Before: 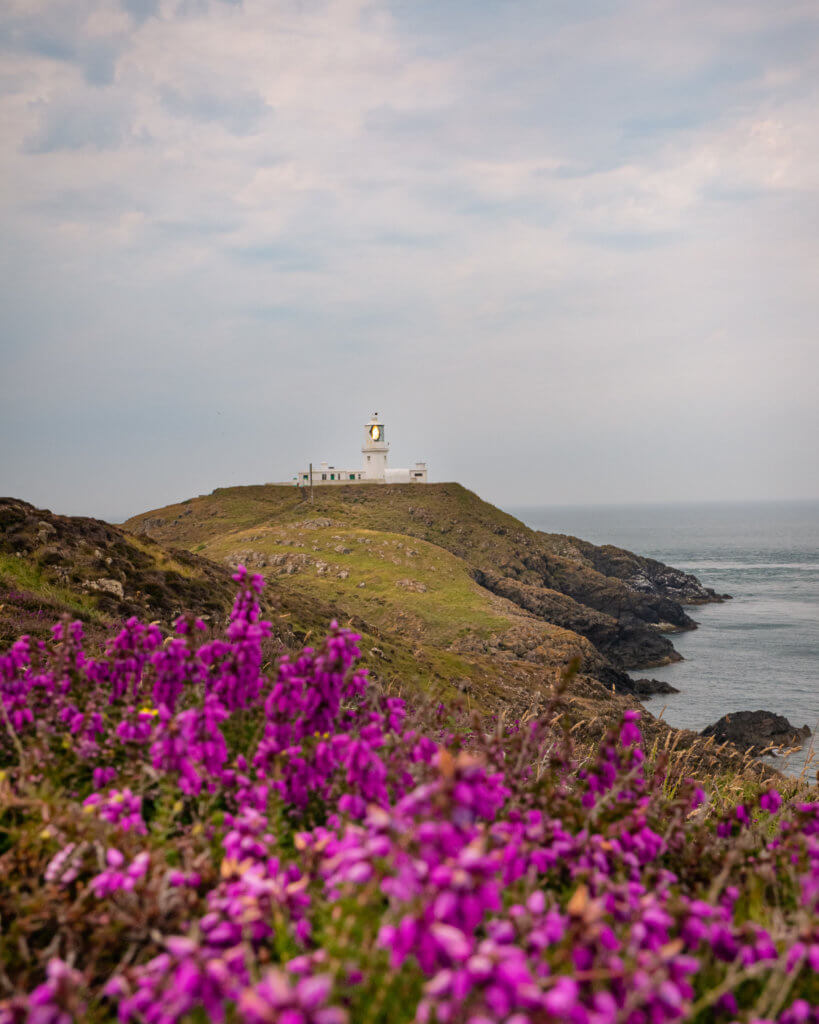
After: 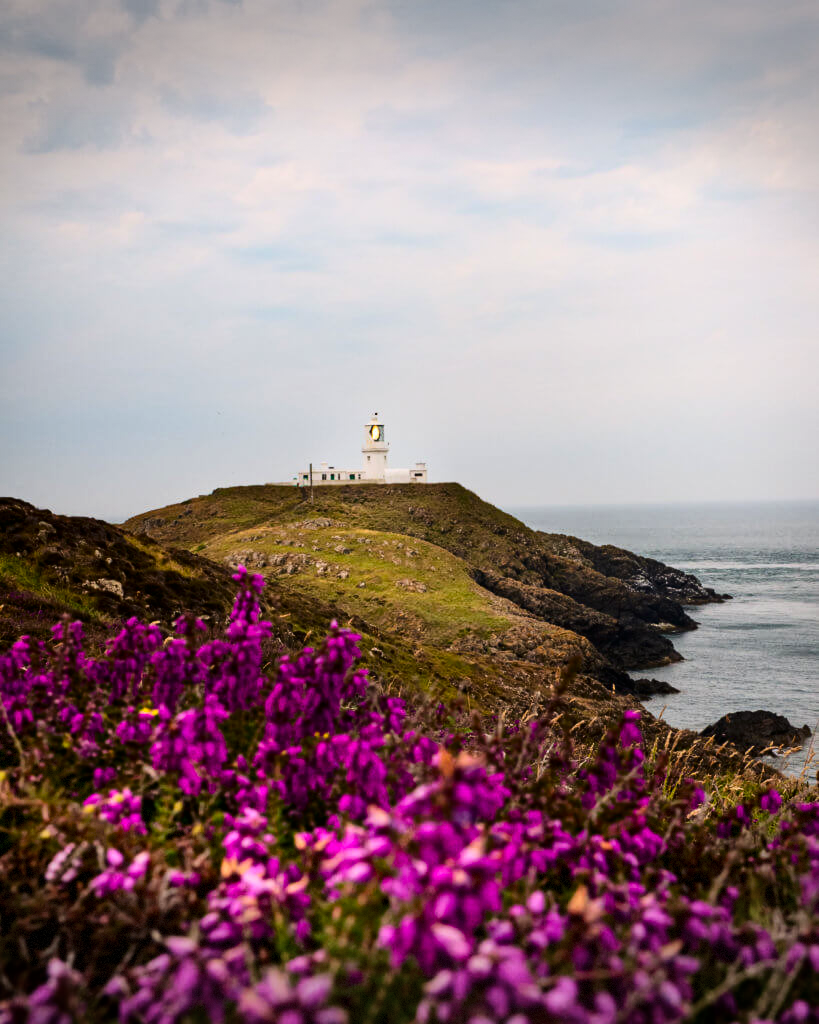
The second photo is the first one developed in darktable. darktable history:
vignetting: fall-off start 100%, brightness -0.406, saturation -0.3, width/height ratio 1.324, dithering 8-bit output, unbound false
tone curve: curves: ch0 [(0, 0) (0.004, 0.001) (0.133, 0.112) (0.325, 0.362) (0.832, 0.893) (1, 1)], color space Lab, linked channels, preserve colors none
contrast brightness saturation: contrast 0.2, brightness -0.11, saturation 0.1
